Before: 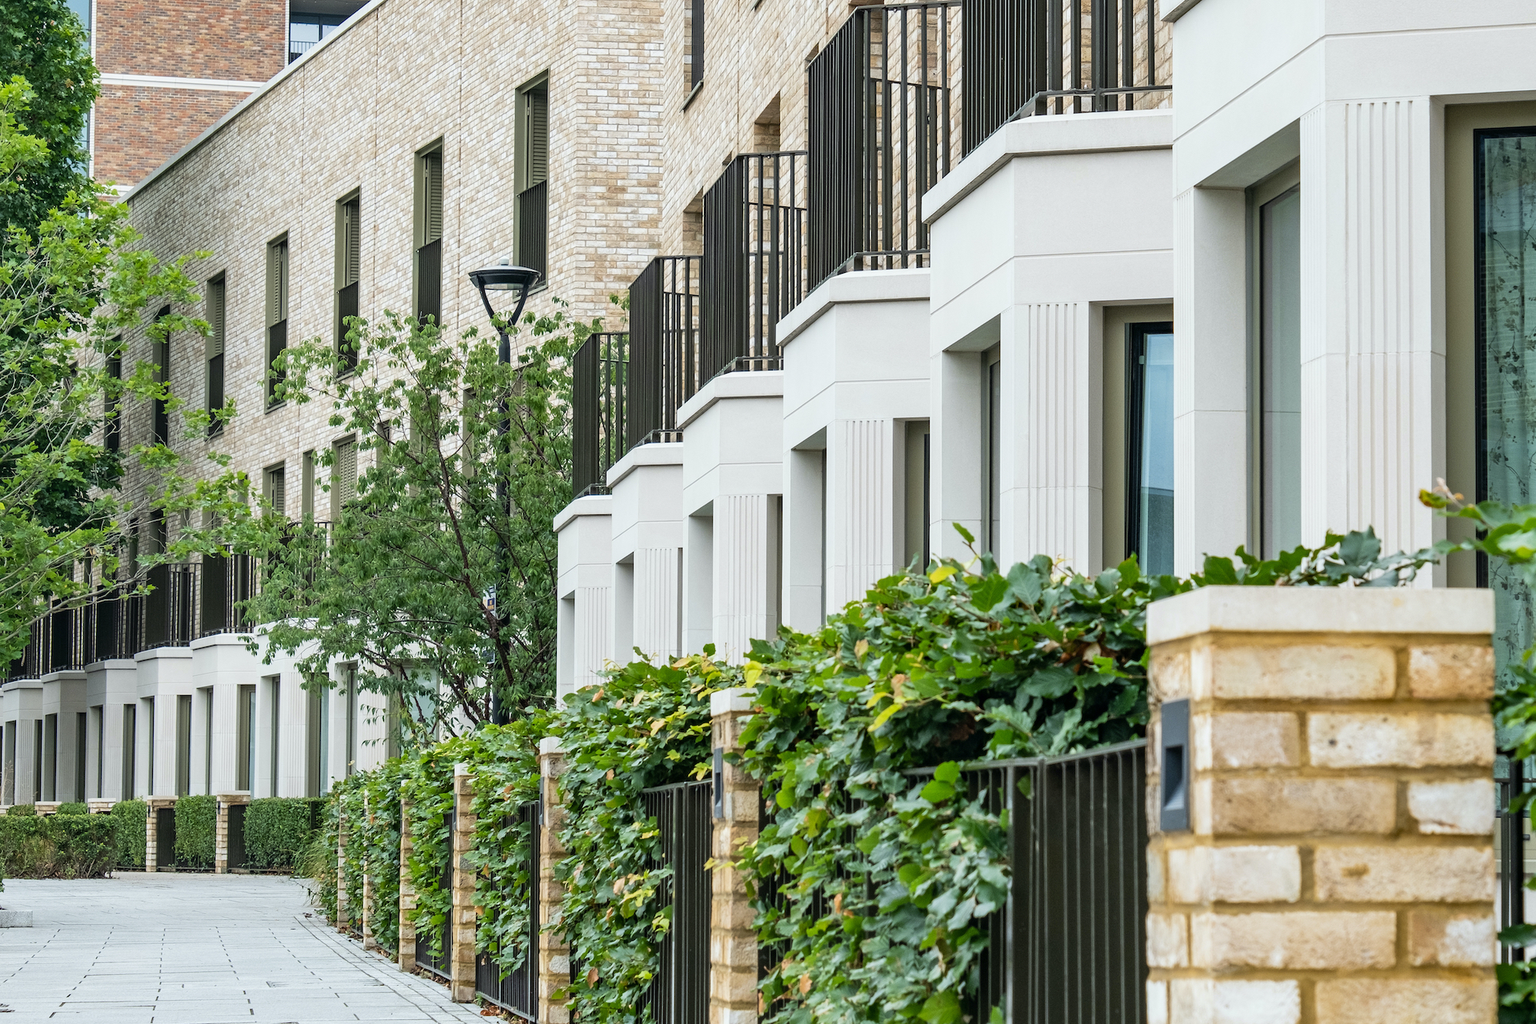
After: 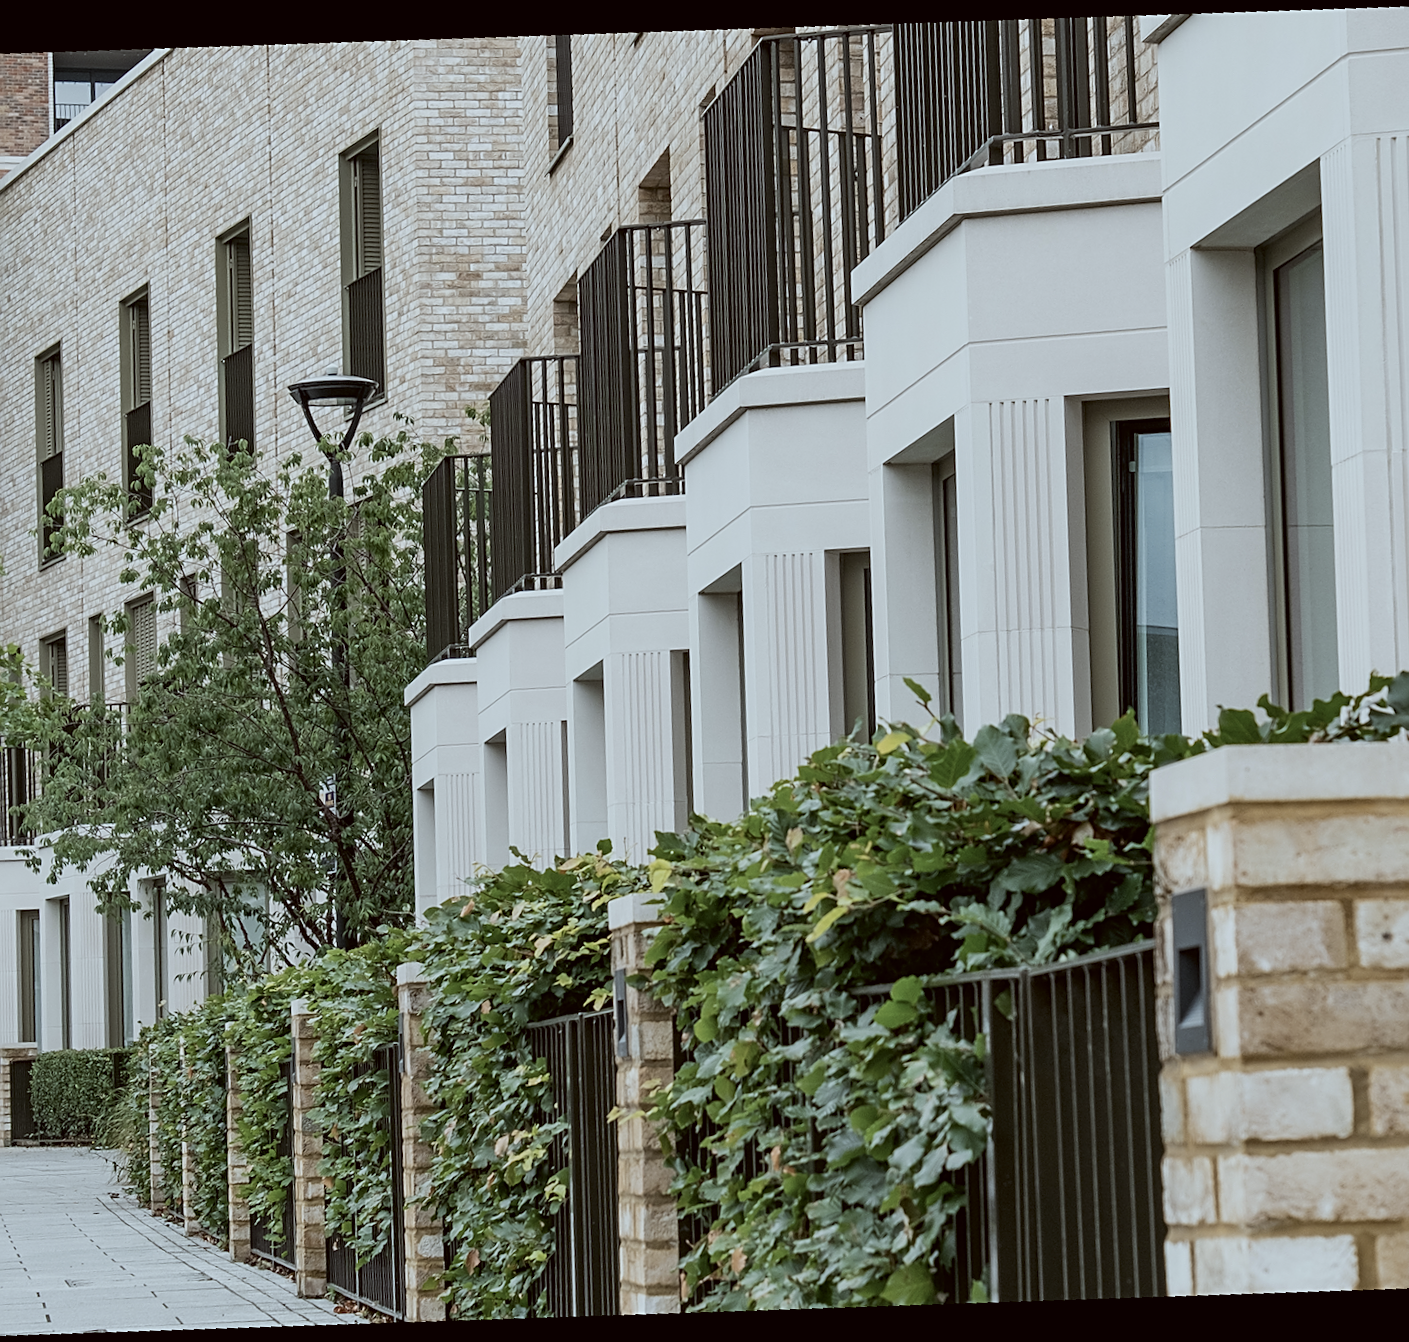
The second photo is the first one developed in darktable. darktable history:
color correction: highlights a* -3.28, highlights b* -6.24, shadows a* 3.1, shadows b* 5.19
exposure: exposure -0.582 EV, compensate highlight preservation false
tone equalizer: on, module defaults
crop and rotate: angle -3.27°, left 14.277%, top 0.028%, right 10.766%, bottom 0.028%
rotate and perspective: rotation -5.2°, automatic cropping off
contrast brightness saturation: contrast 0.1, saturation -0.36
sharpen: on, module defaults
